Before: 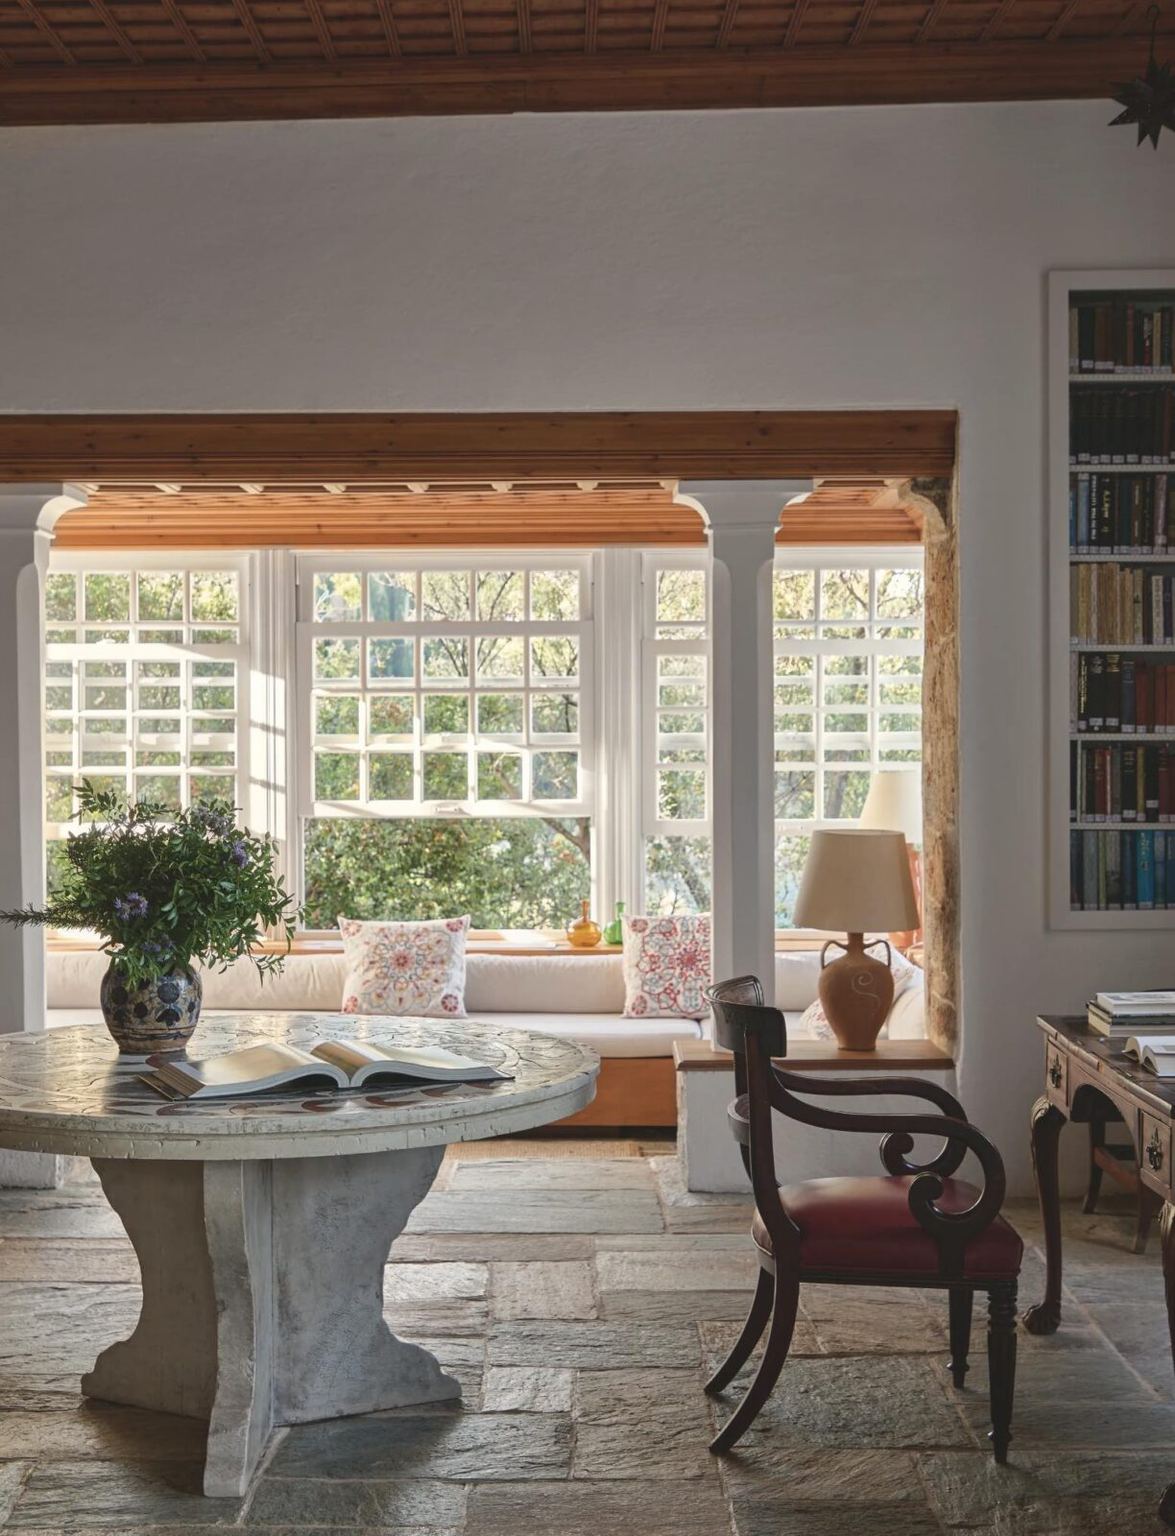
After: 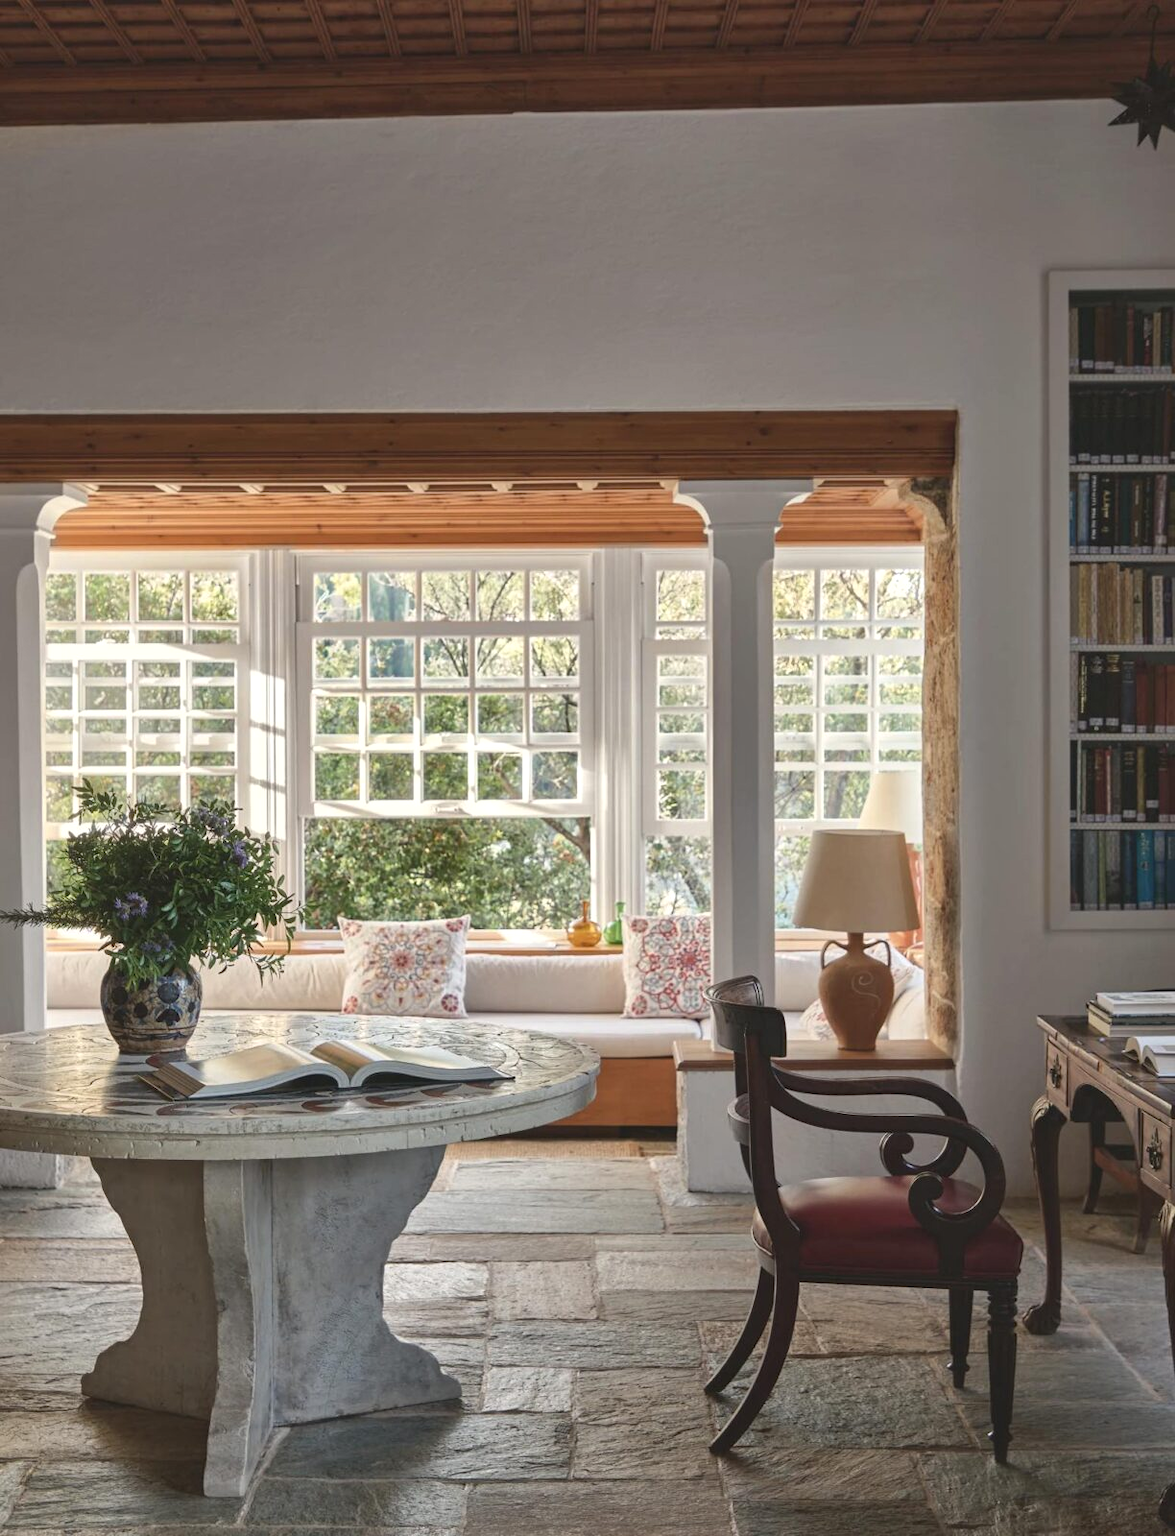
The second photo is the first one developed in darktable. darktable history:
shadows and highlights: radius 172.57, shadows 26.49, white point adjustment 3, highlights -68.7, soften with gaussian
